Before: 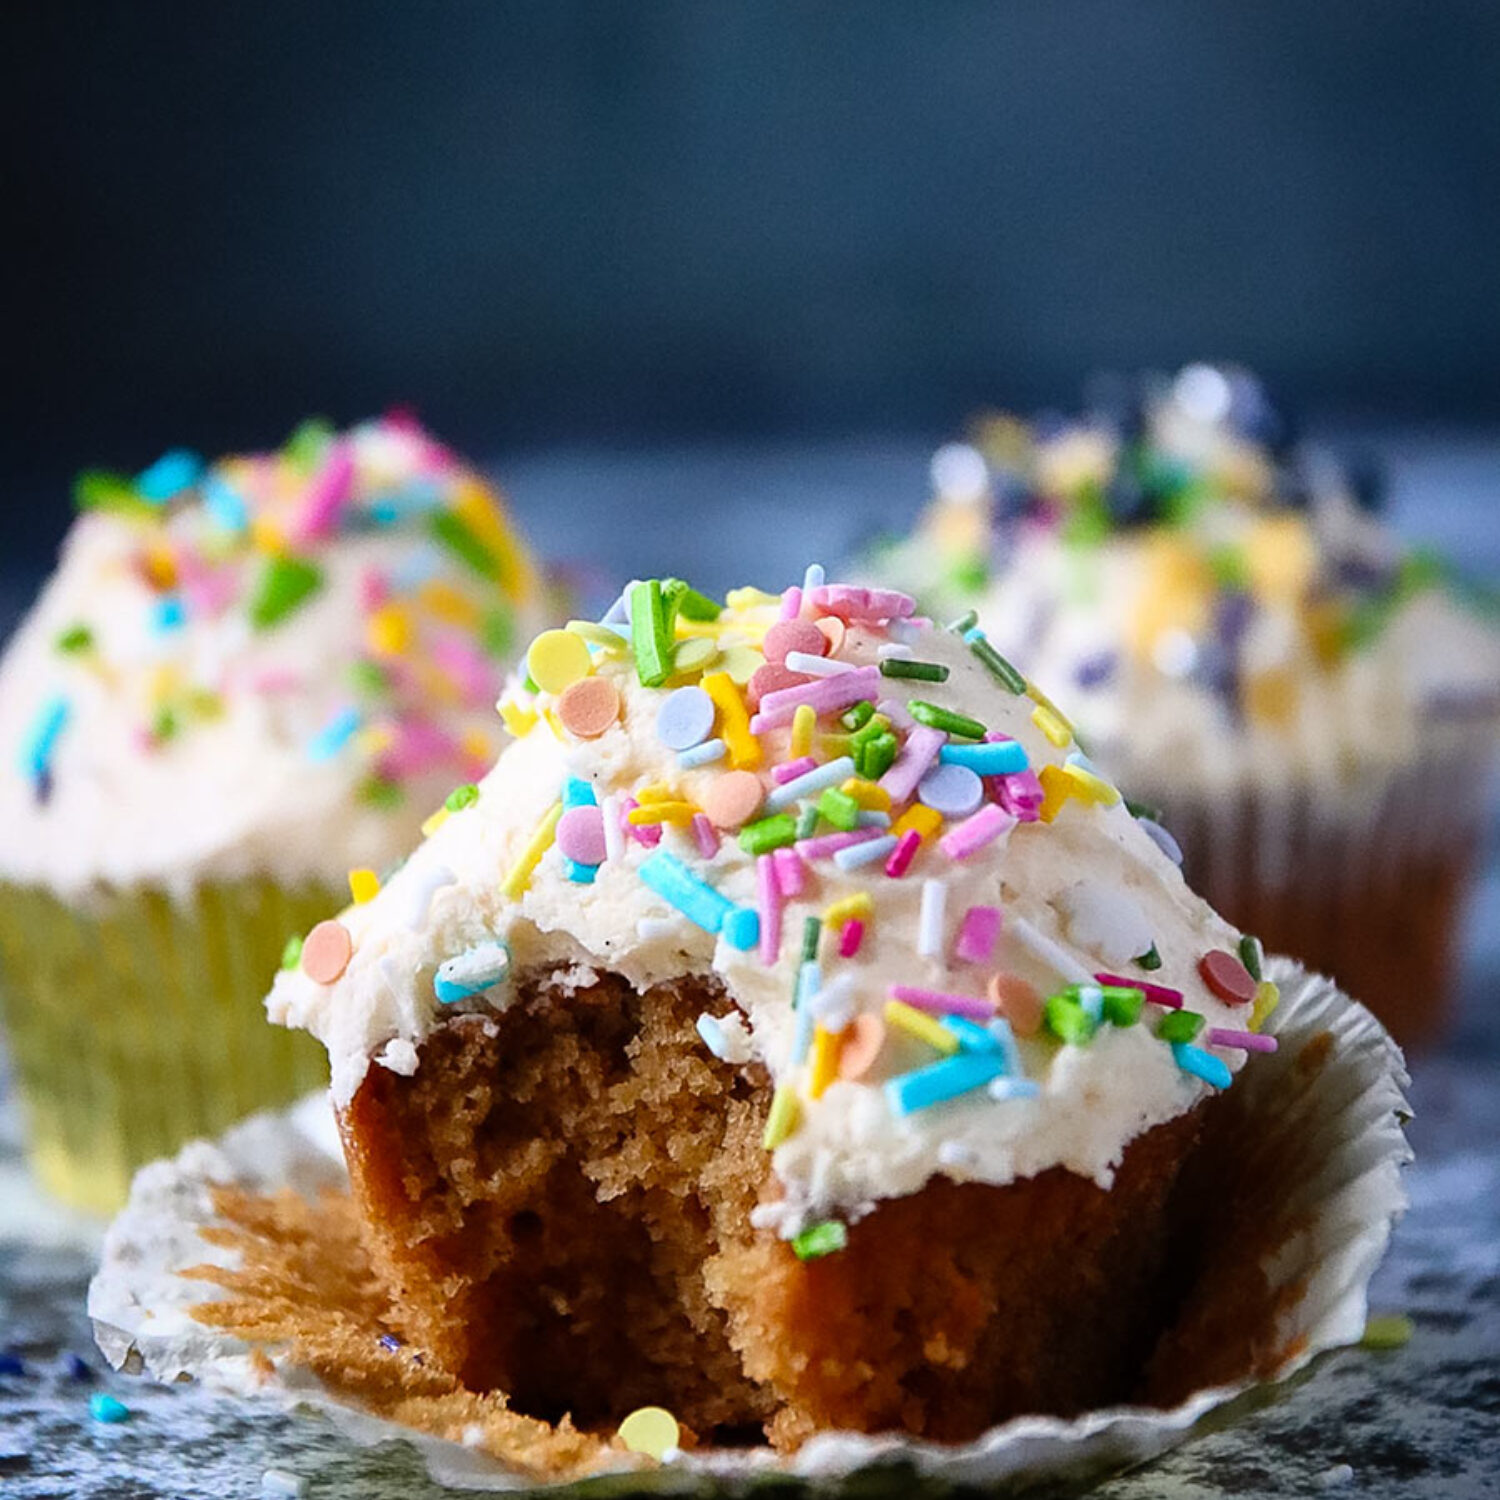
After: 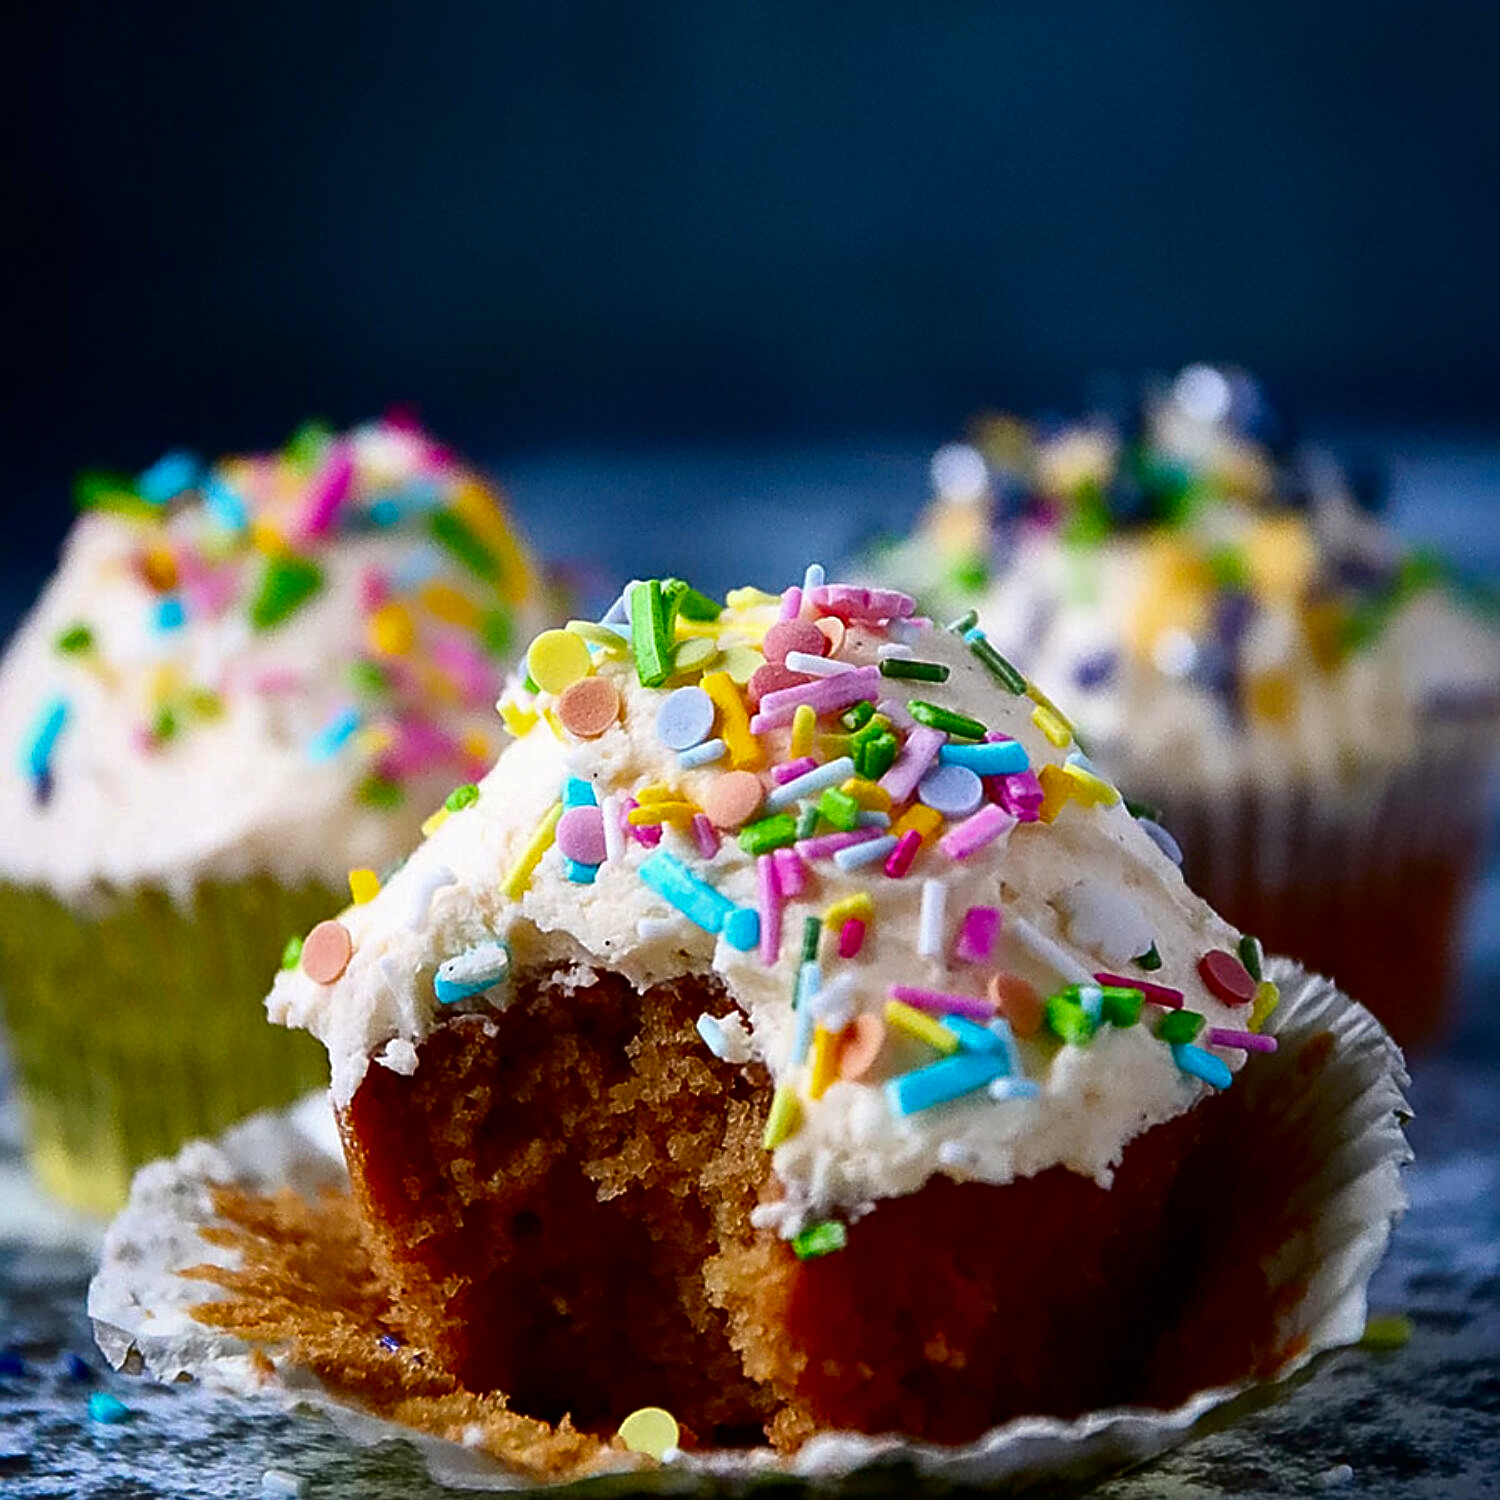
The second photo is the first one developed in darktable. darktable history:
contrast brightness saturation: brightness -0.25, saturation 0.2
sharpen: on, module defaults
